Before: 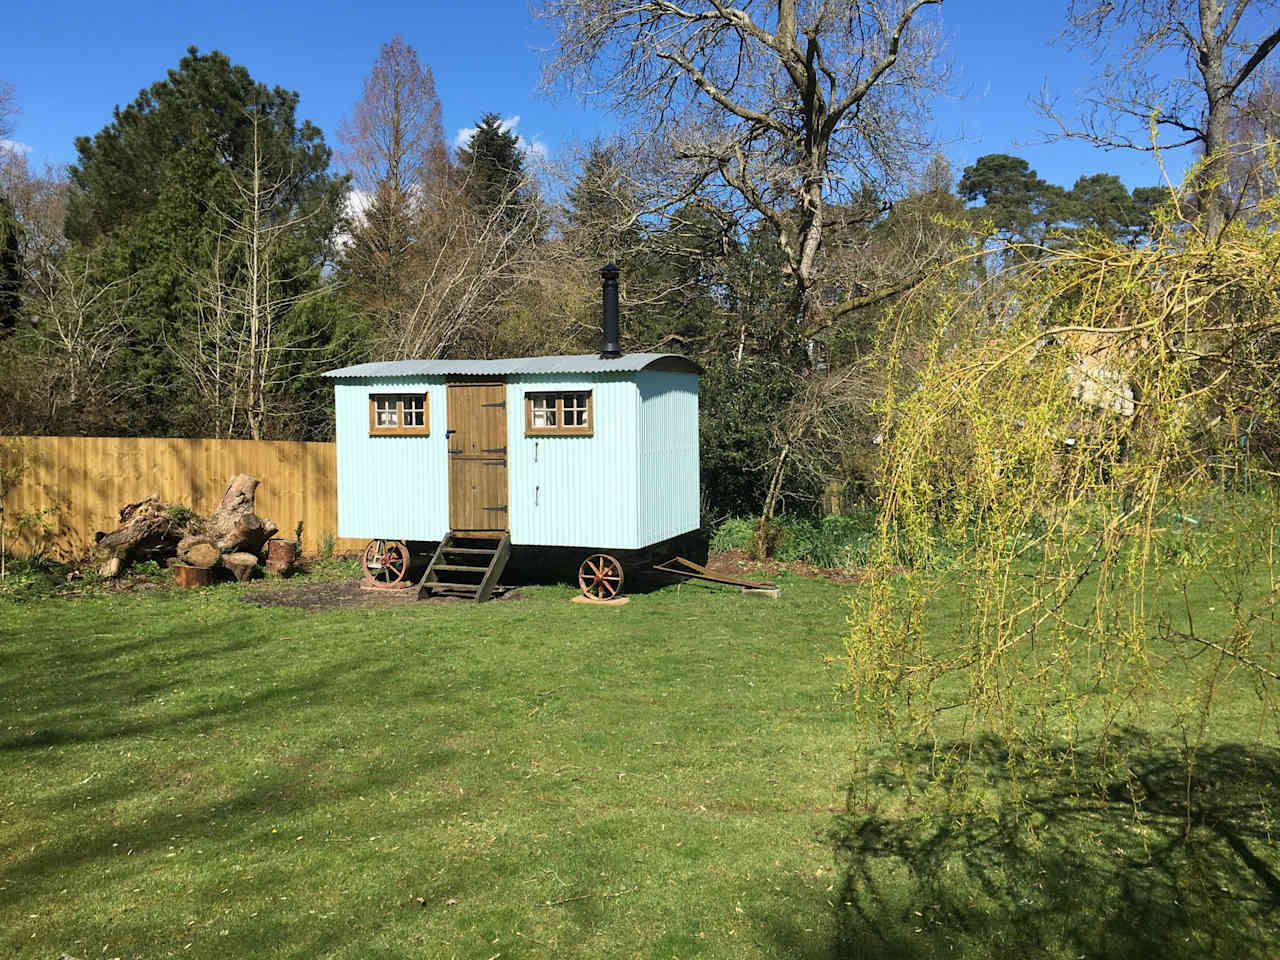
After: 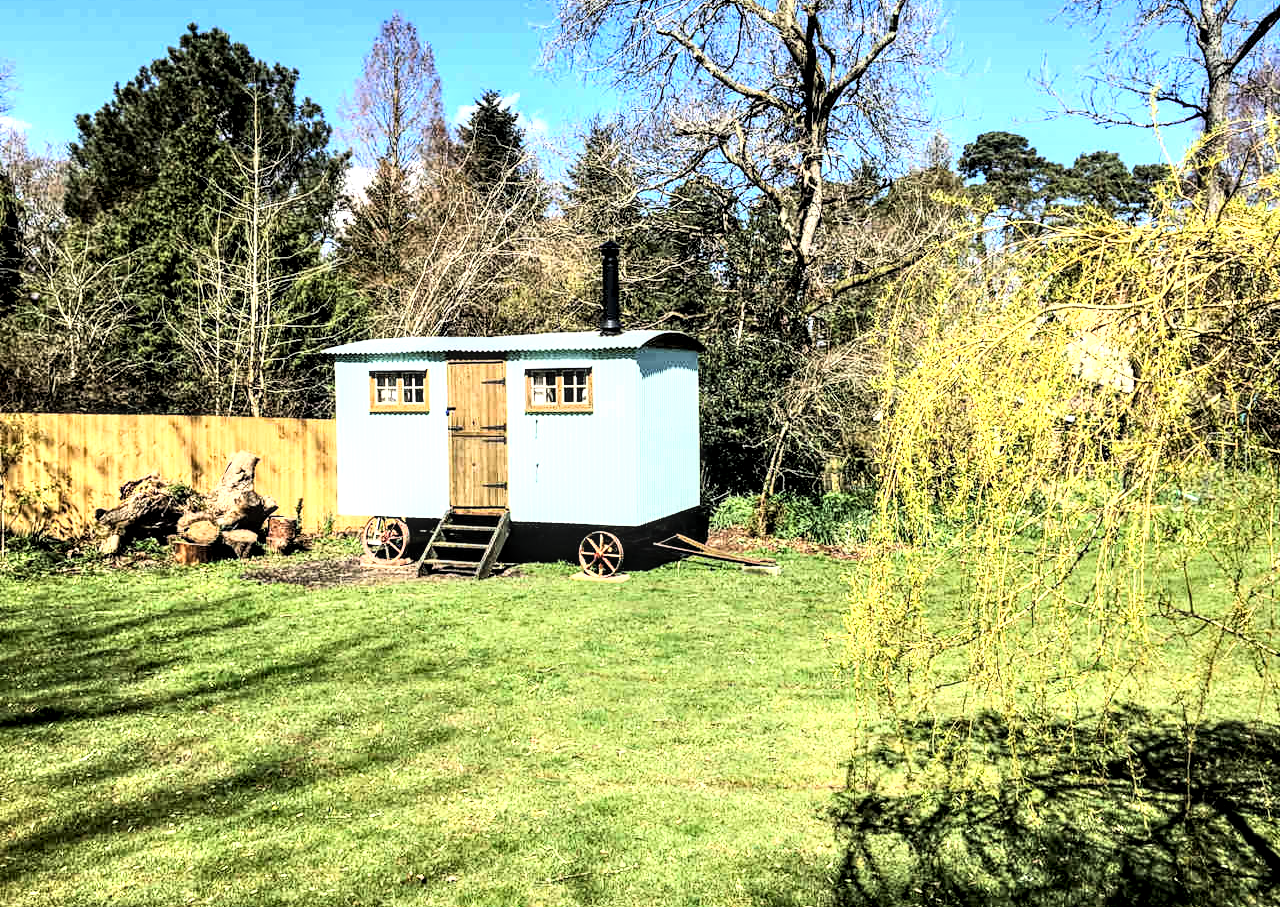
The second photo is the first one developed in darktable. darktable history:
rgb curve: curves: ch0 [(0, 0) (0.21, 0.15) (0.24, 0.21) (0.5, 0.75) (0.75, 0.96) (0.89, 0.99) (1, 1)]; ch1 [(0, 0.02) (0.21, 0.13) (0.25, 0.2) (0.5, 0.67) (0.75, 0.9) (0.89, 0.97) (1, 1)]; ch2 [(0, 0.02) (0.21, 0.13) (0.25, 0.2) (0.5, 0.67) (0.75, 0.9) (0.89, 0.97) (1, 1)], compensate middle gray true
crop and rotate: top 2.479%, bottom 3.018%
local contrast: highlights 79%, shadows 56%, detail 175%, midtone range 0.428
